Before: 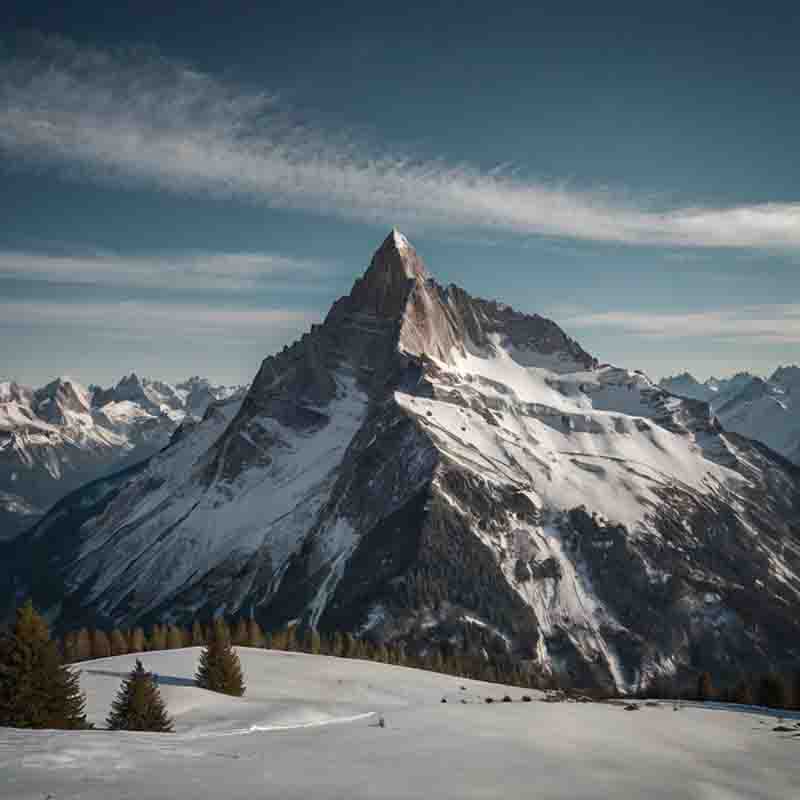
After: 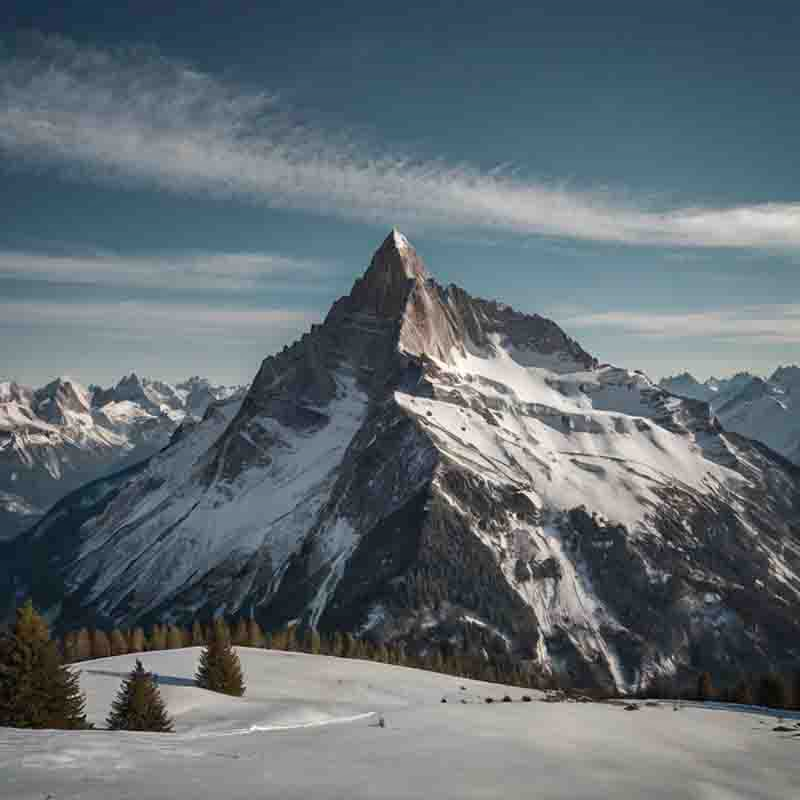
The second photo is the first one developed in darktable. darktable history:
shadows and highlights: white point adjustment 0.05, highlights color adjustment 55.9%, soften with gaussian
tone equalizer: -8 EV 0.06 EV, smoothing diameter 25%, edges refinement/feathering 10, preserve details guided filter
